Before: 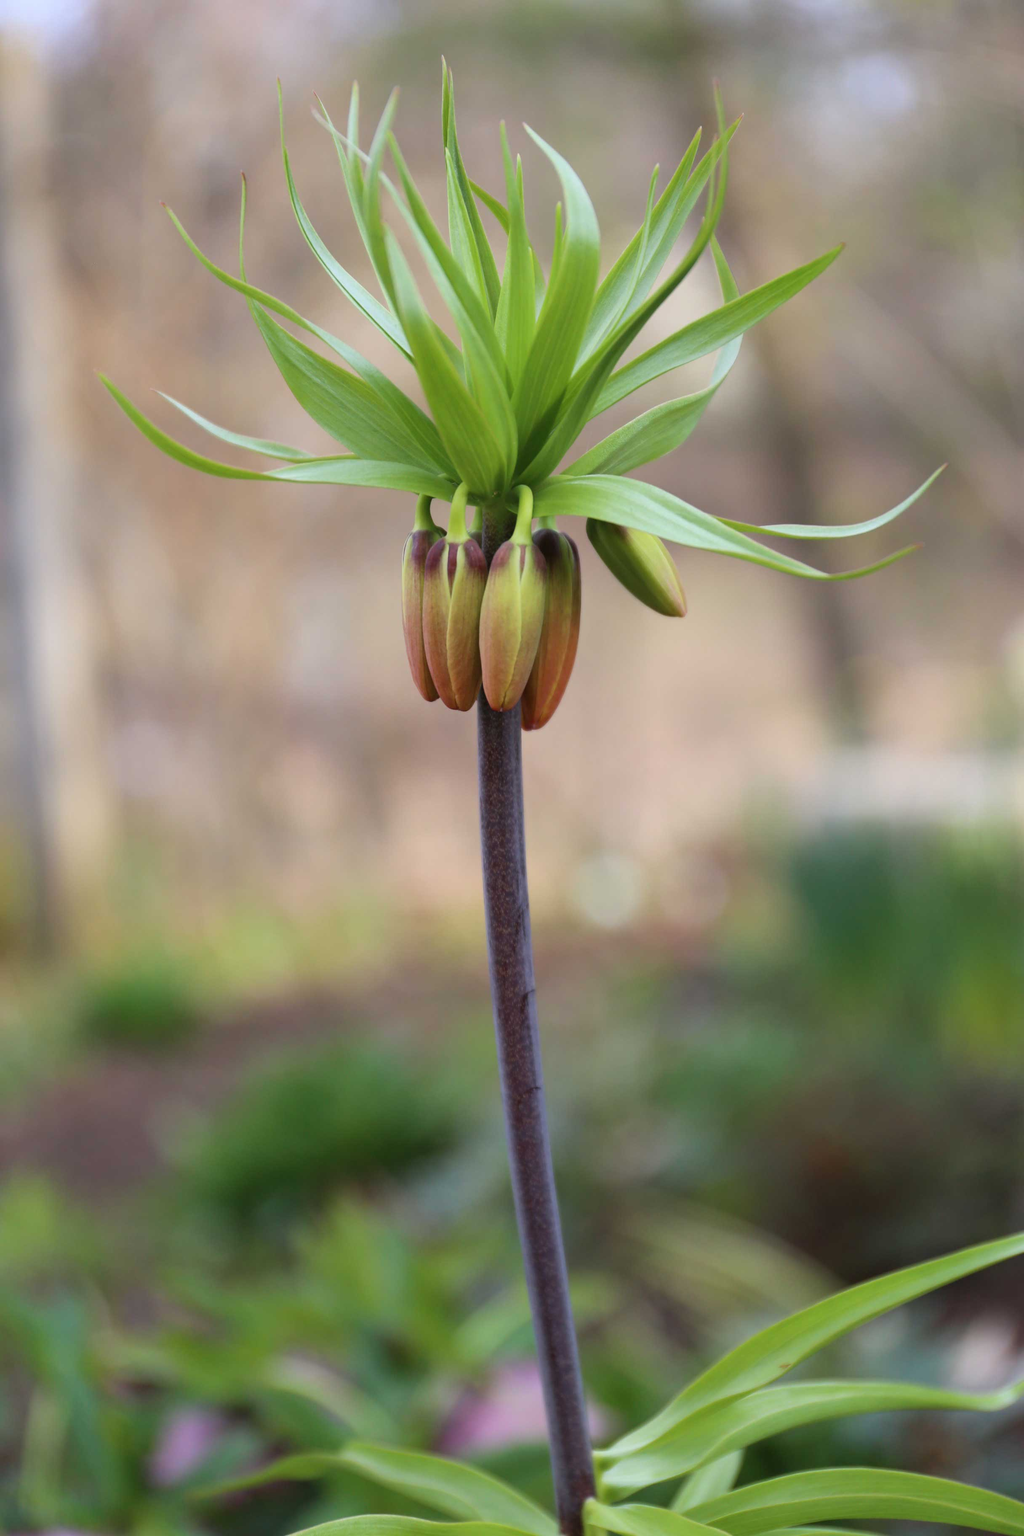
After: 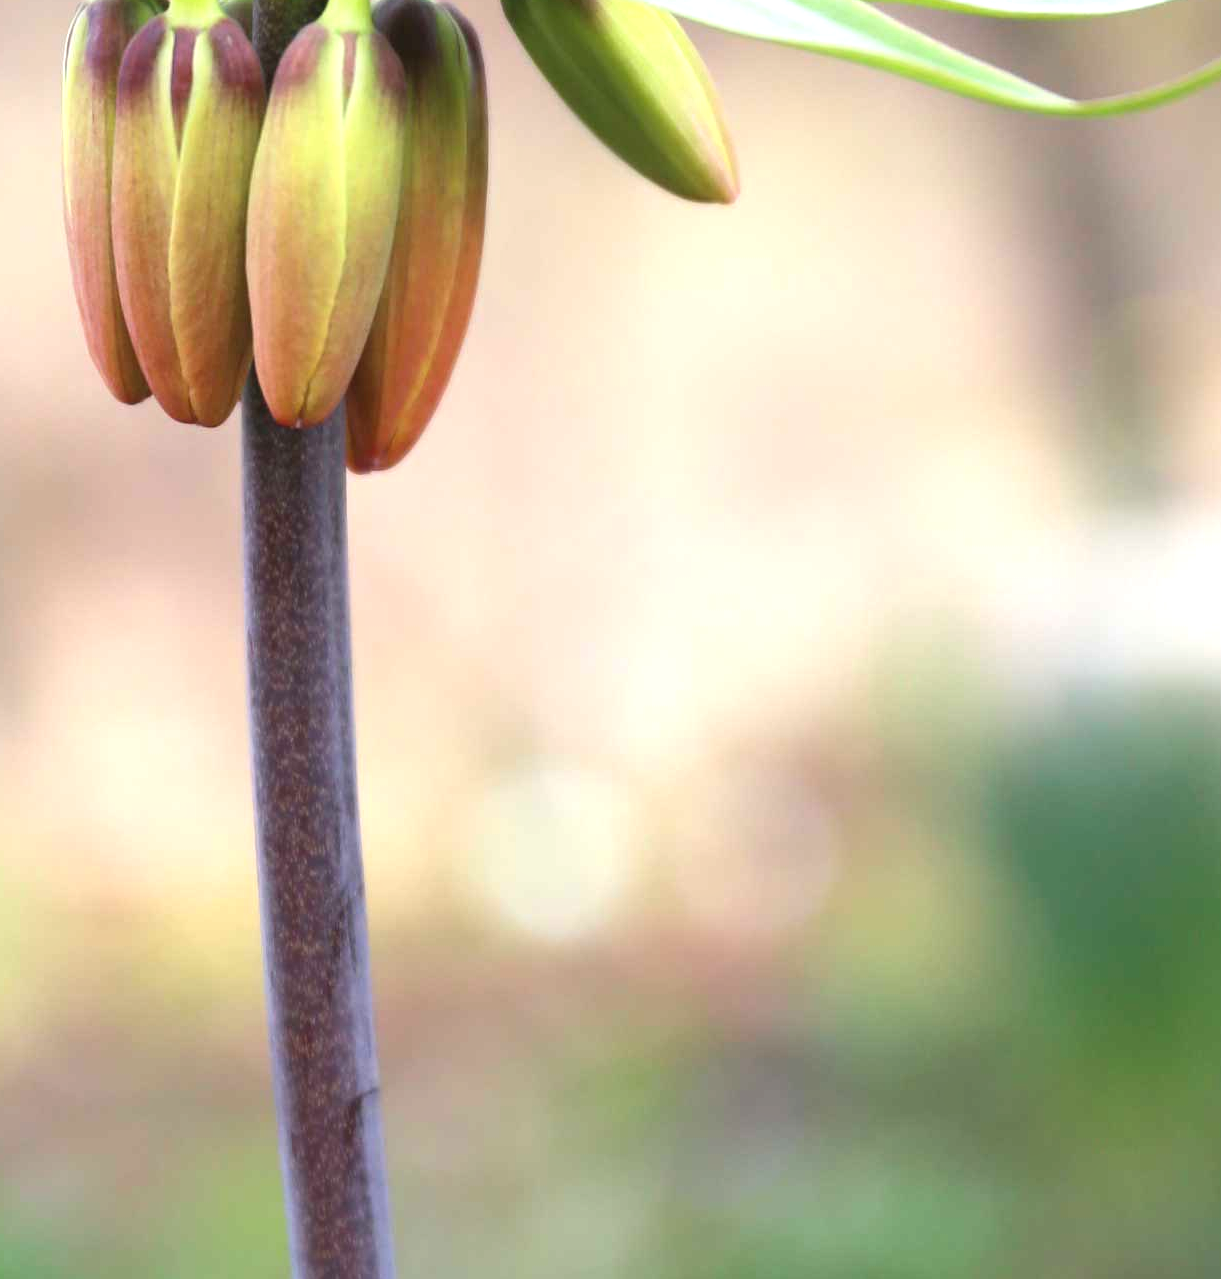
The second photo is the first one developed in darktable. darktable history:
crop: left 36.683%, top 34.611%, right 13.077%, bottom 30.325%
exposure: black level correction 0, exposure 0.954 EV, compensate highlight preservation false
contrast equalizer: octaves 7, y [[0.5, 0.486, 0.447, 0.446, 0.489, 0.5], [0.5 ×6], [0.5 ×6], [0 ×6], [0 ×6]], mix 0.333
